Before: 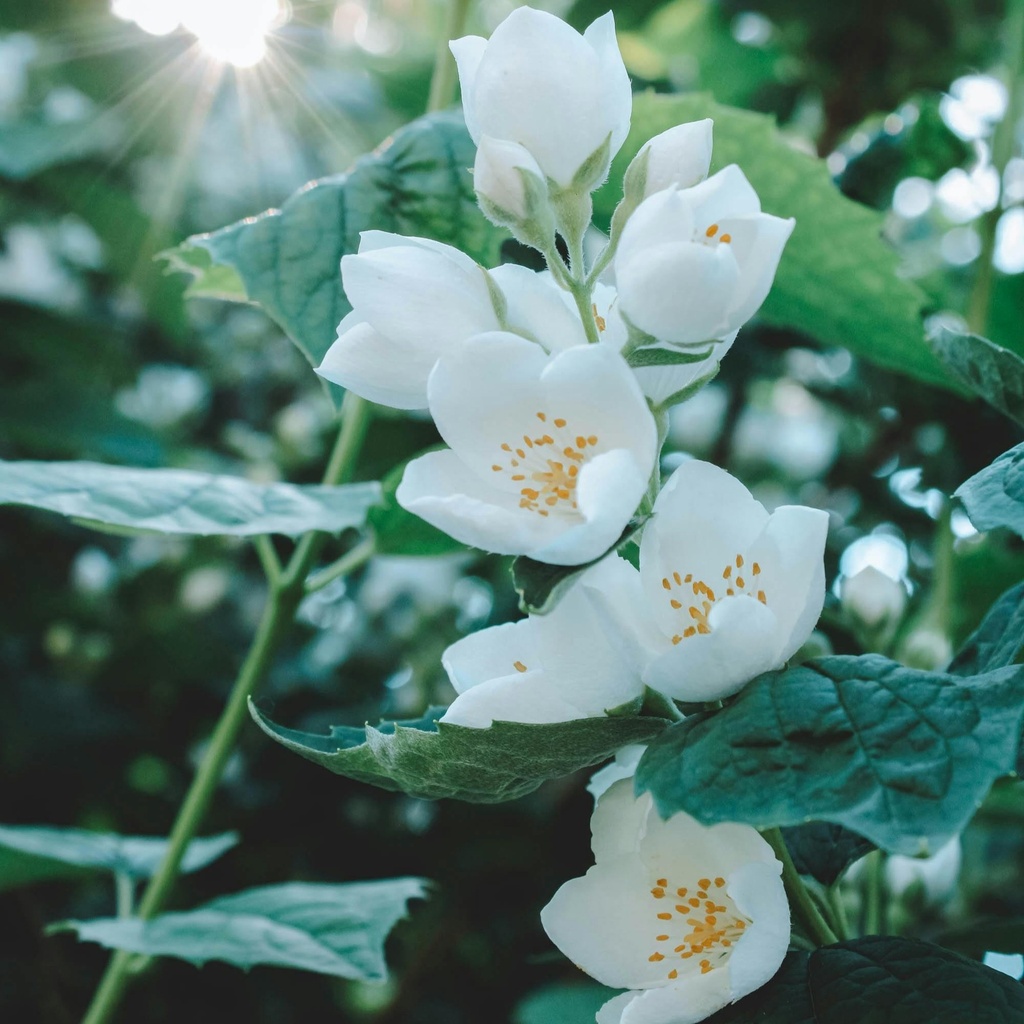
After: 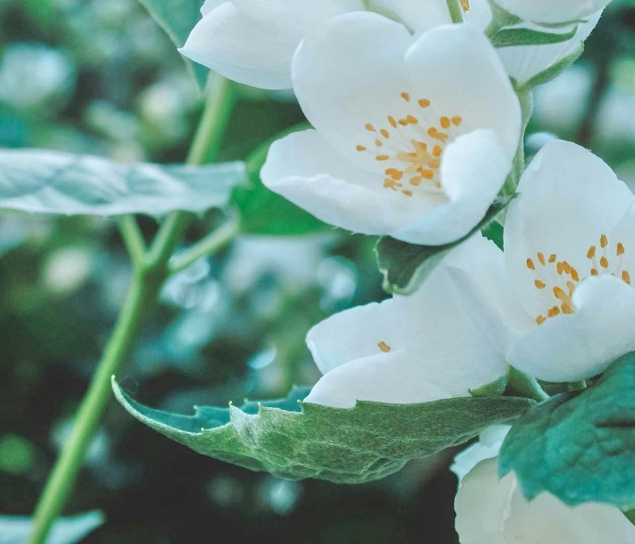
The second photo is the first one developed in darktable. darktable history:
tone equalizer: -7 EV 0.15 EV, -6 EV 0.6 EV, -5 EV 1.15 EV, -4 EV 1.33 EV, -3 EV 1.15 EV, -2 EV 0.6 EV, -1 EV 0.15 EV, mask exposure compensation -0.5 EV
crop: left 13.312%, top 31.28%, right 24.627%, bottom 15.582%
